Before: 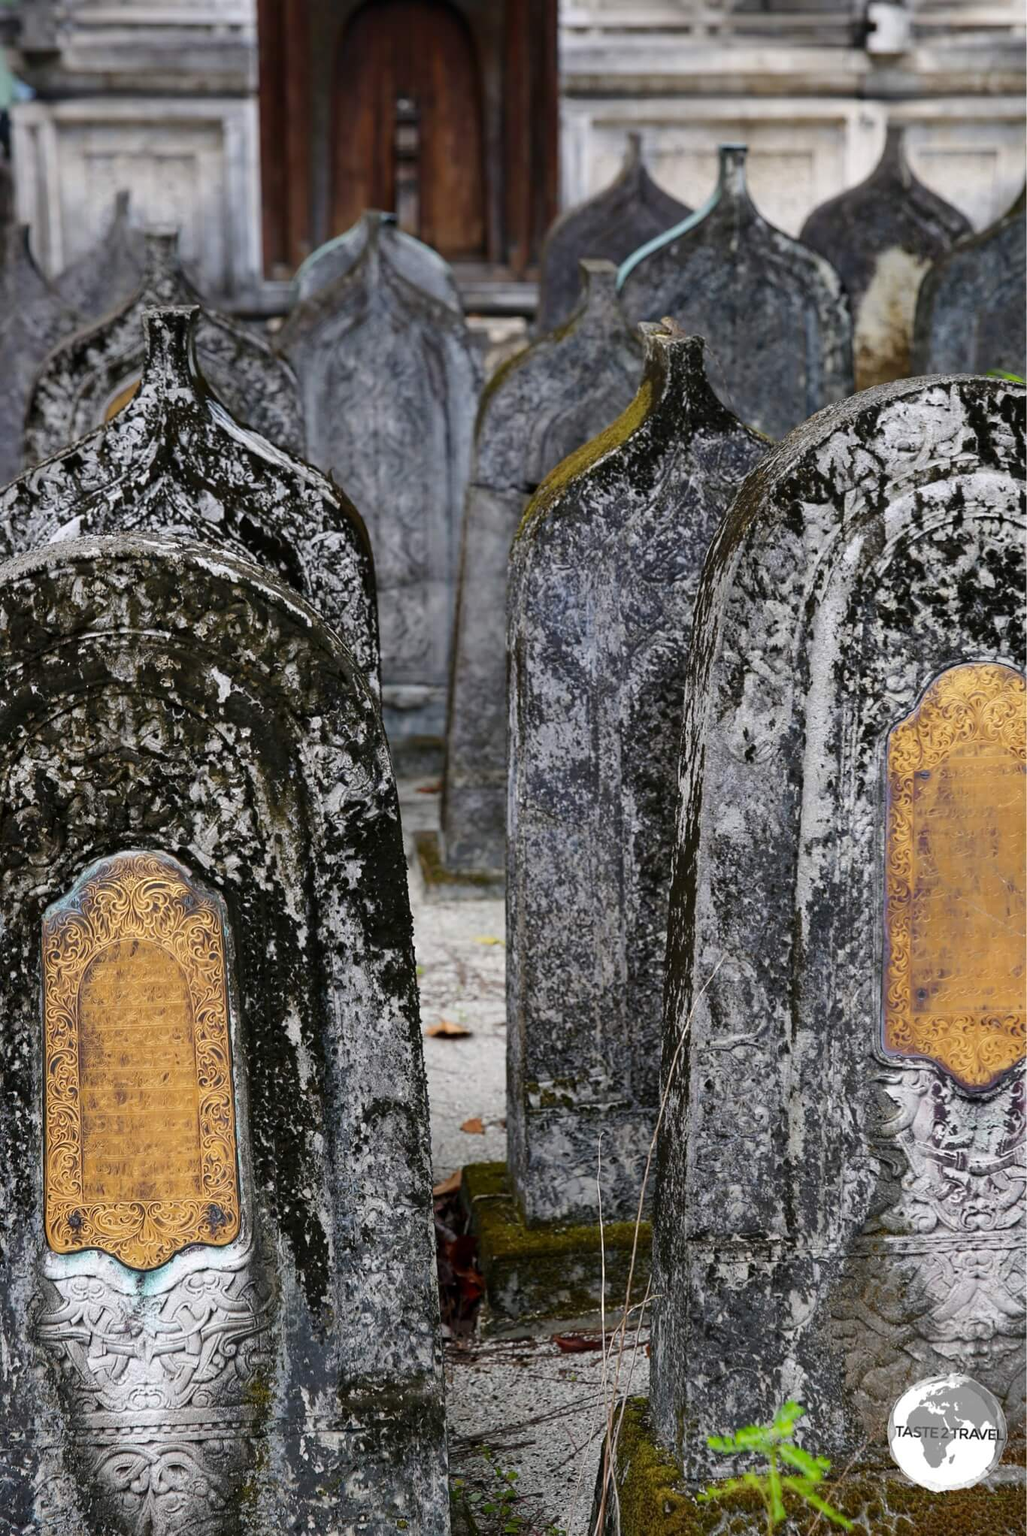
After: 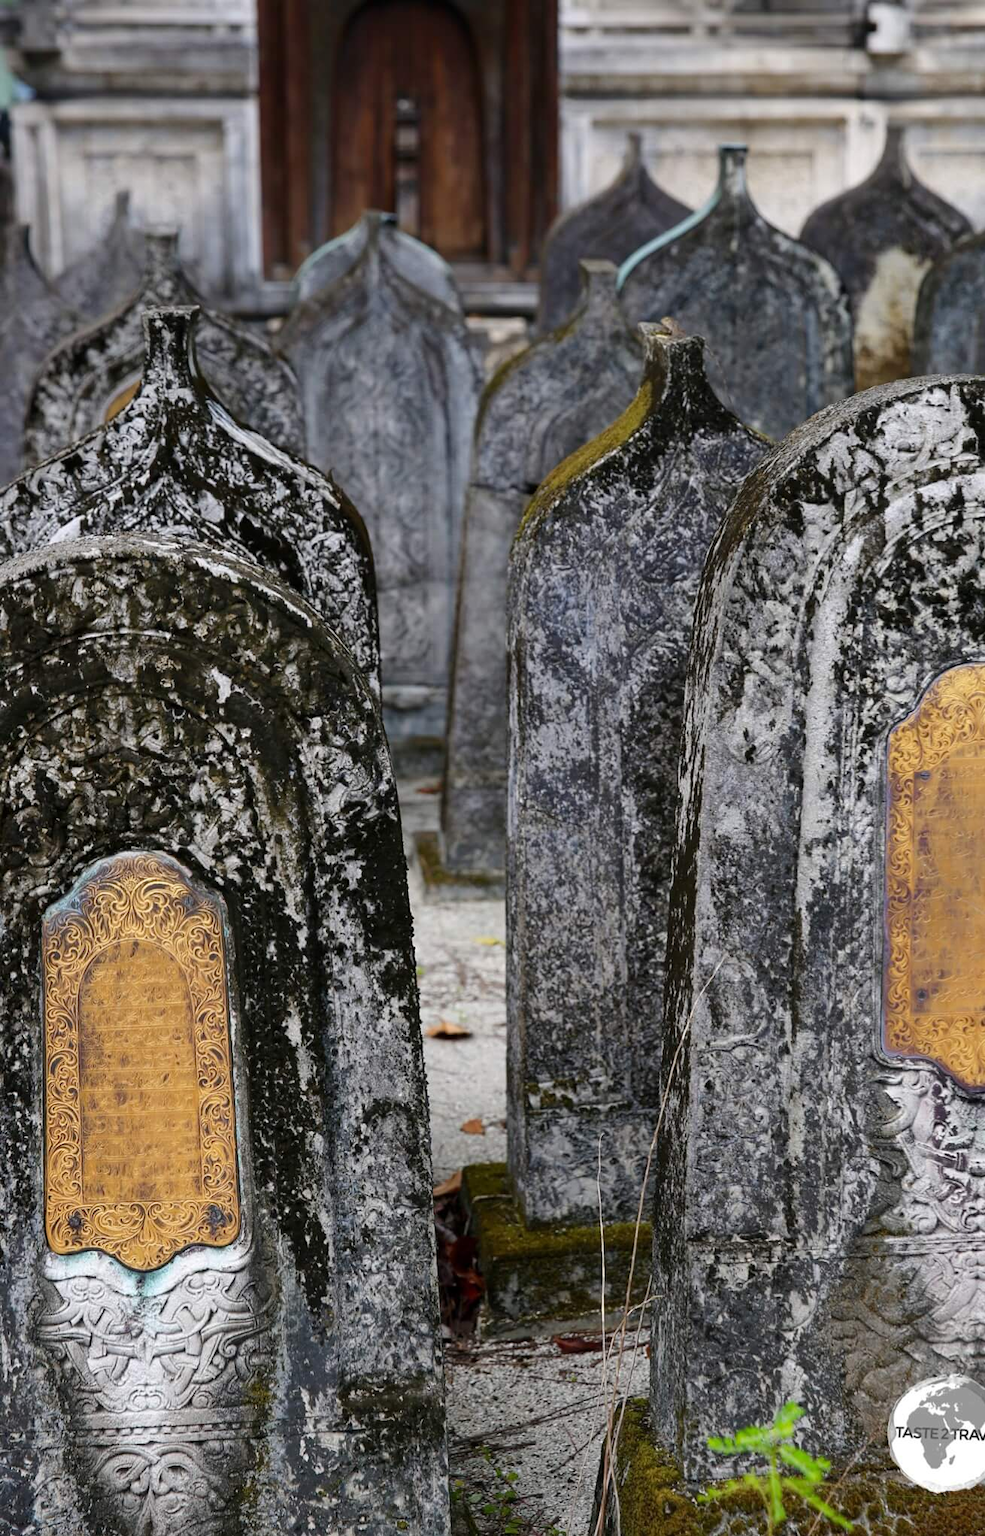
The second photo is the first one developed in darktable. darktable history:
crop: right 3.987%, bottom 0.039%
